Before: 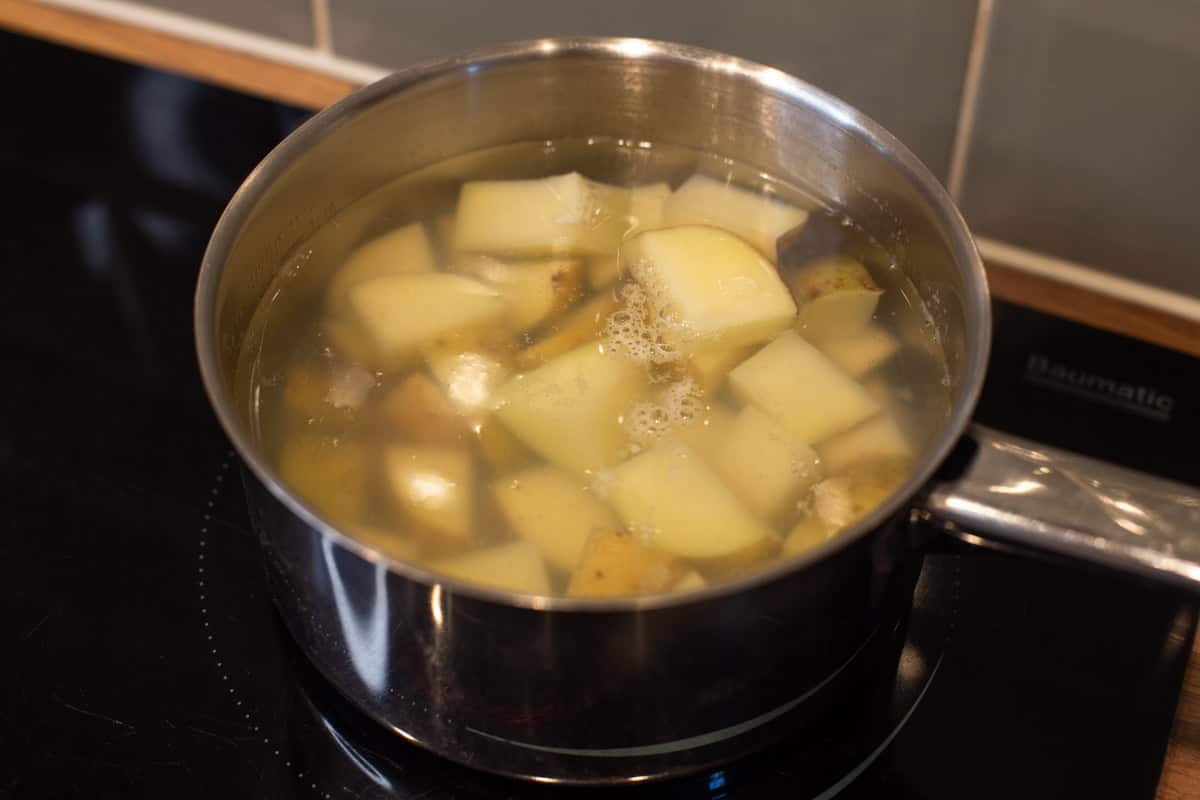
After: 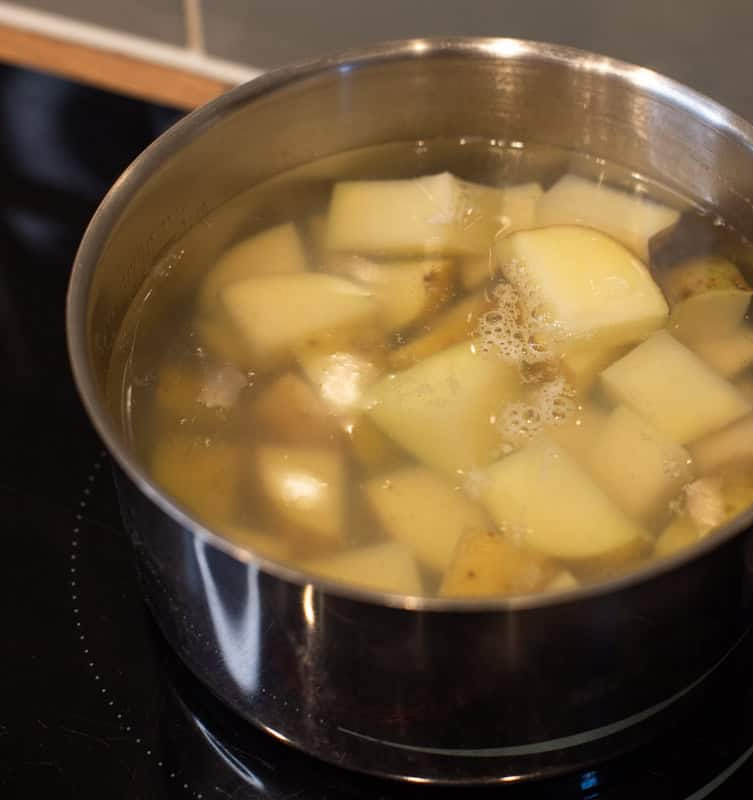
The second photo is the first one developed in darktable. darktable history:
crop: left 10.673%, right 26.523%
